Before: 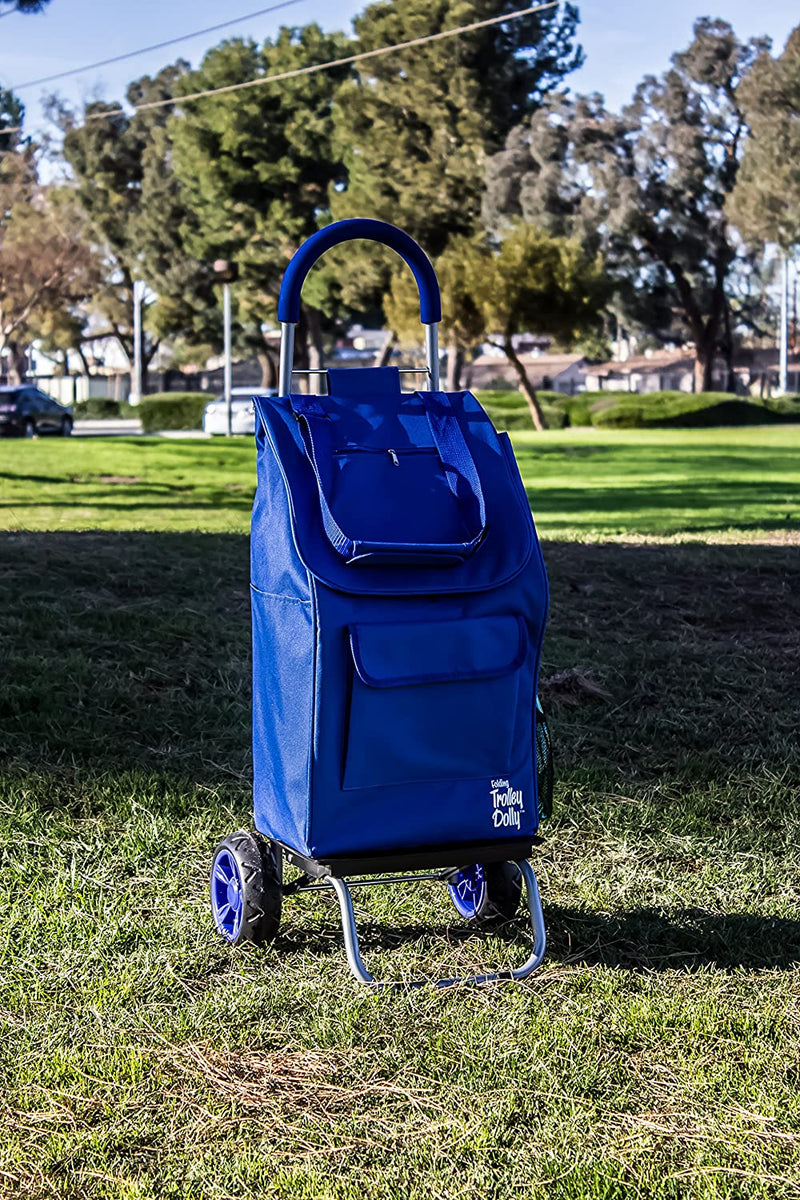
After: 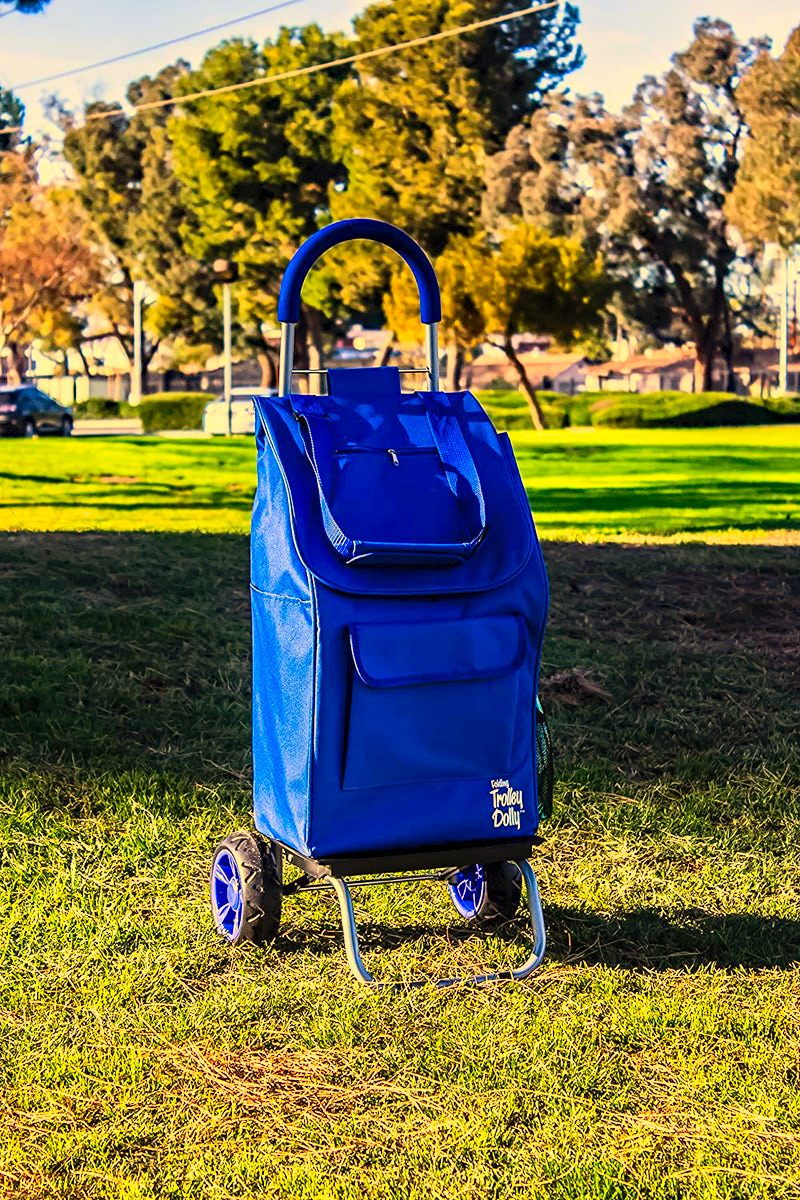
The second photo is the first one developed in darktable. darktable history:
contrast brightness saturation: contrast 0.2, brightness 0.2, saturation 0.8
haze removal: adaptive false
white balance: red 1.138, green 0.996, blue 0.812
tone equalizer: on, module defaults
